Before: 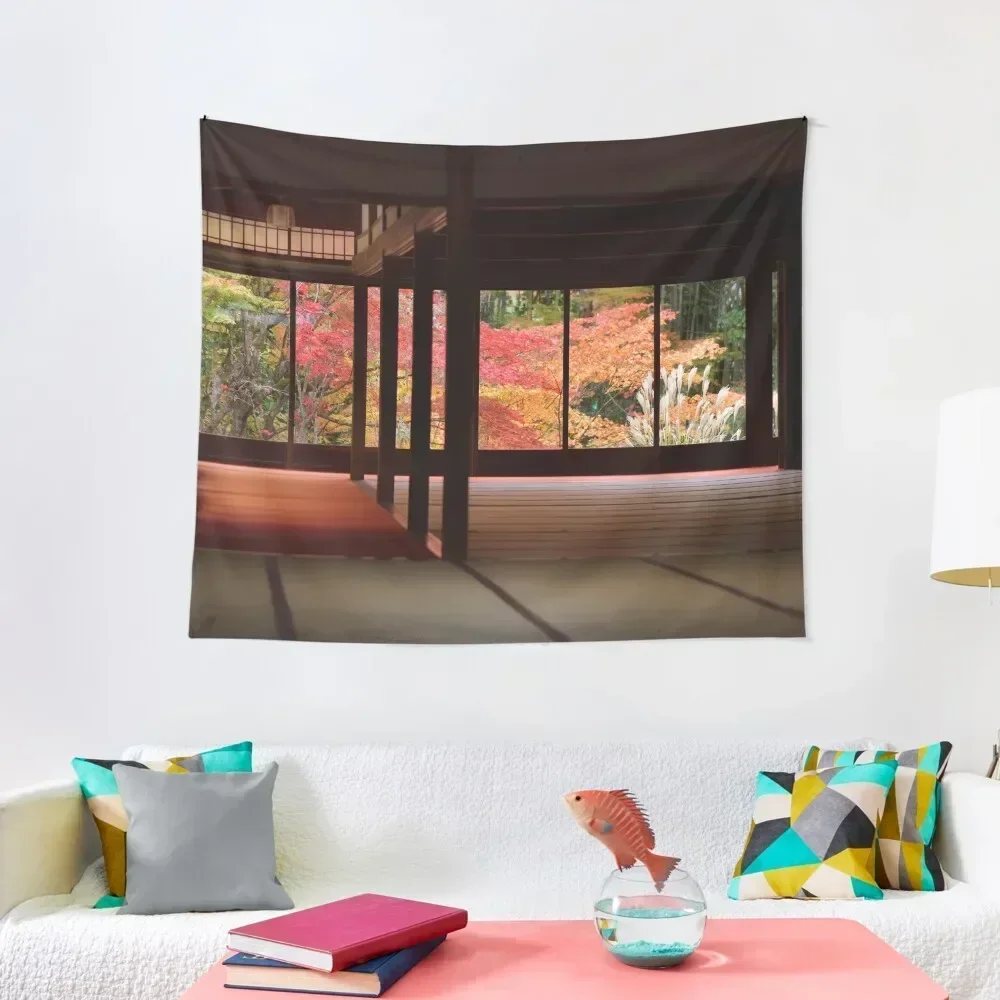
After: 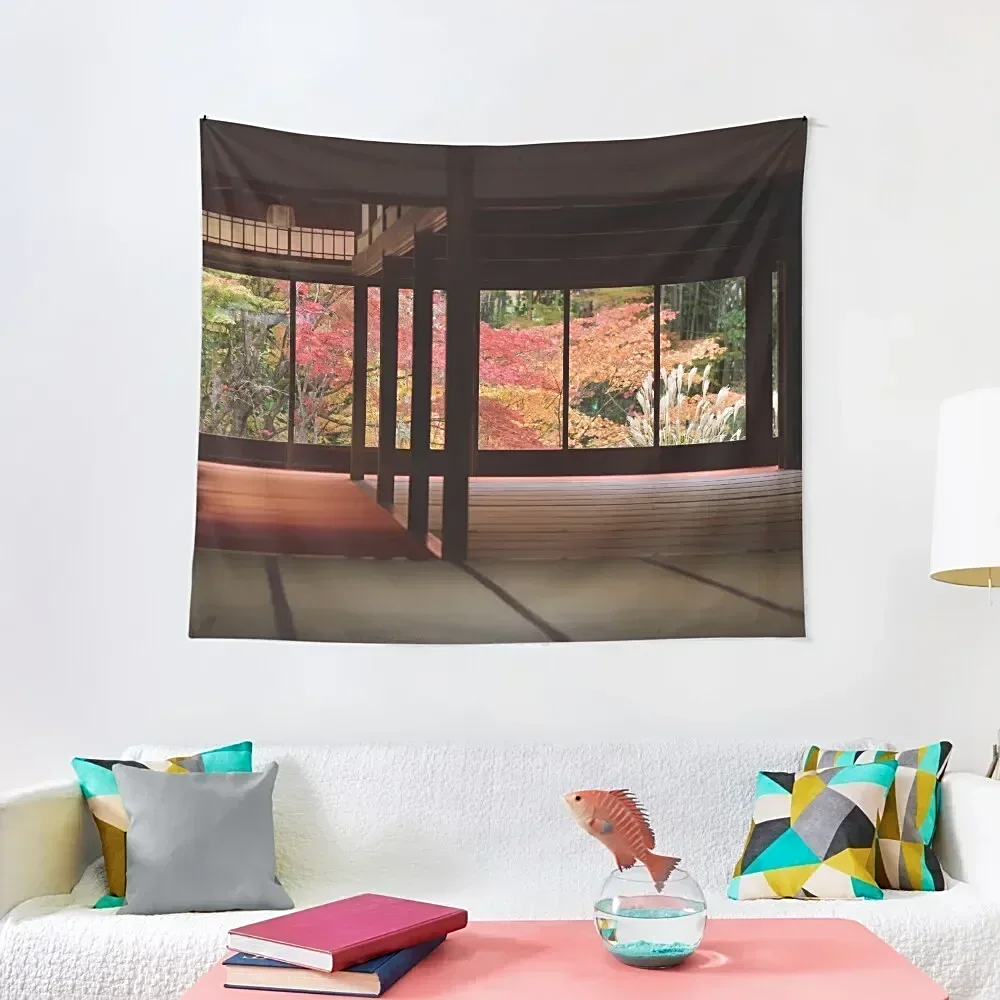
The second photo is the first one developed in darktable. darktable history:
tone equalizer: edges refinement/feathering 500, mask exposure compensation -1.57 EV, preserve details guided filter
sharpen: on, module defaults
color zones: curves: ch1 [(0, 0.469) (0.001, 0.469) (0.12, 0.446) (0.248, 0.469) (0.5, 0.5) (0.748, 0.5) (0.999, 0.469) (1, 0.469)]
